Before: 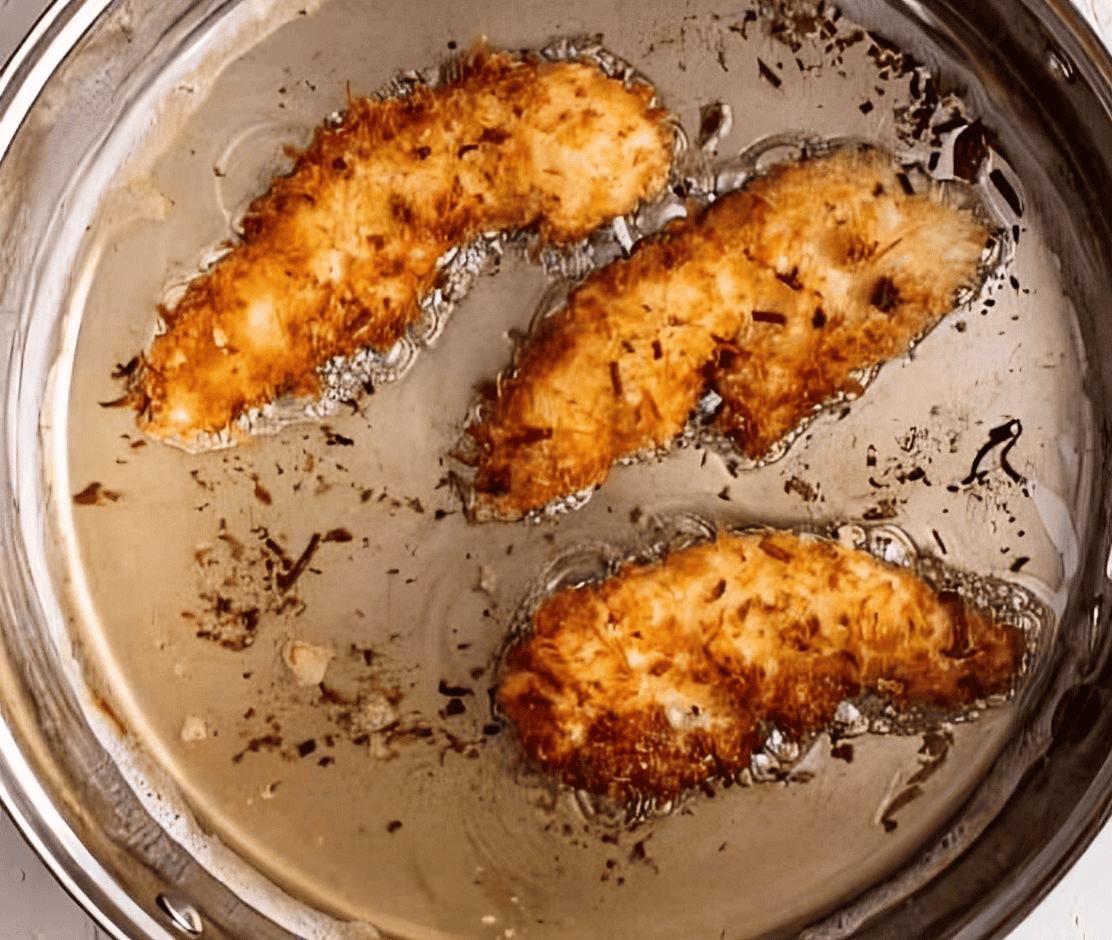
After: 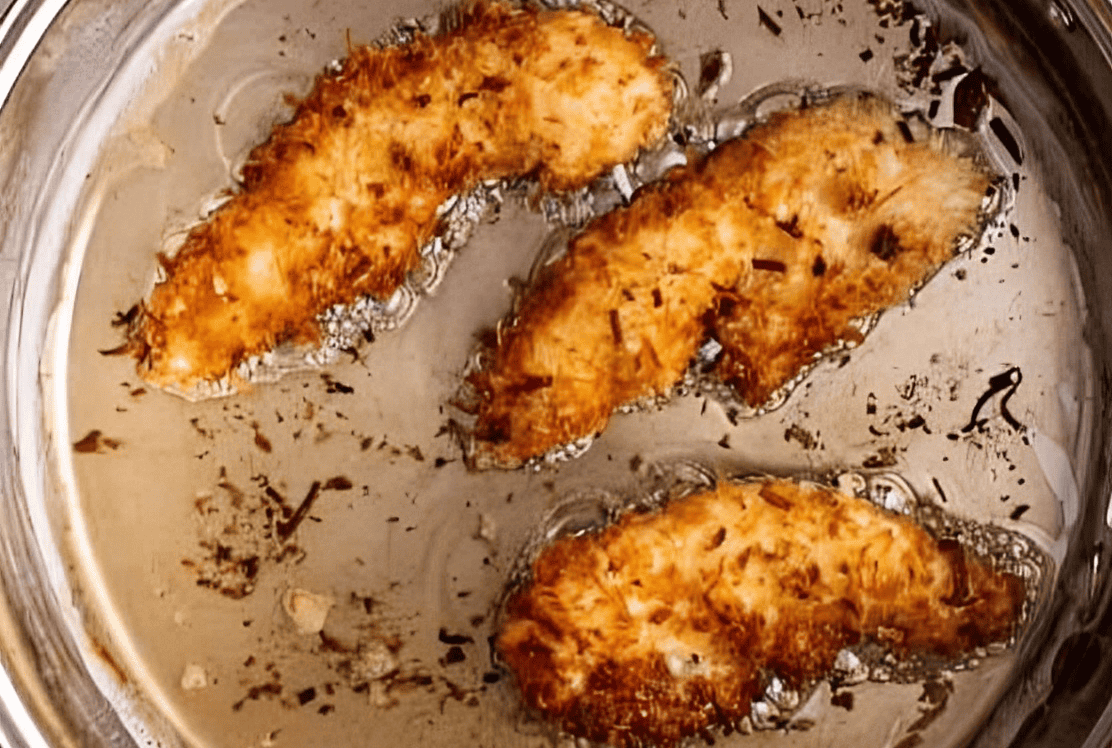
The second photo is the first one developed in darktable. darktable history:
crop and rotate: top 5.648%, bottom 14.749%
